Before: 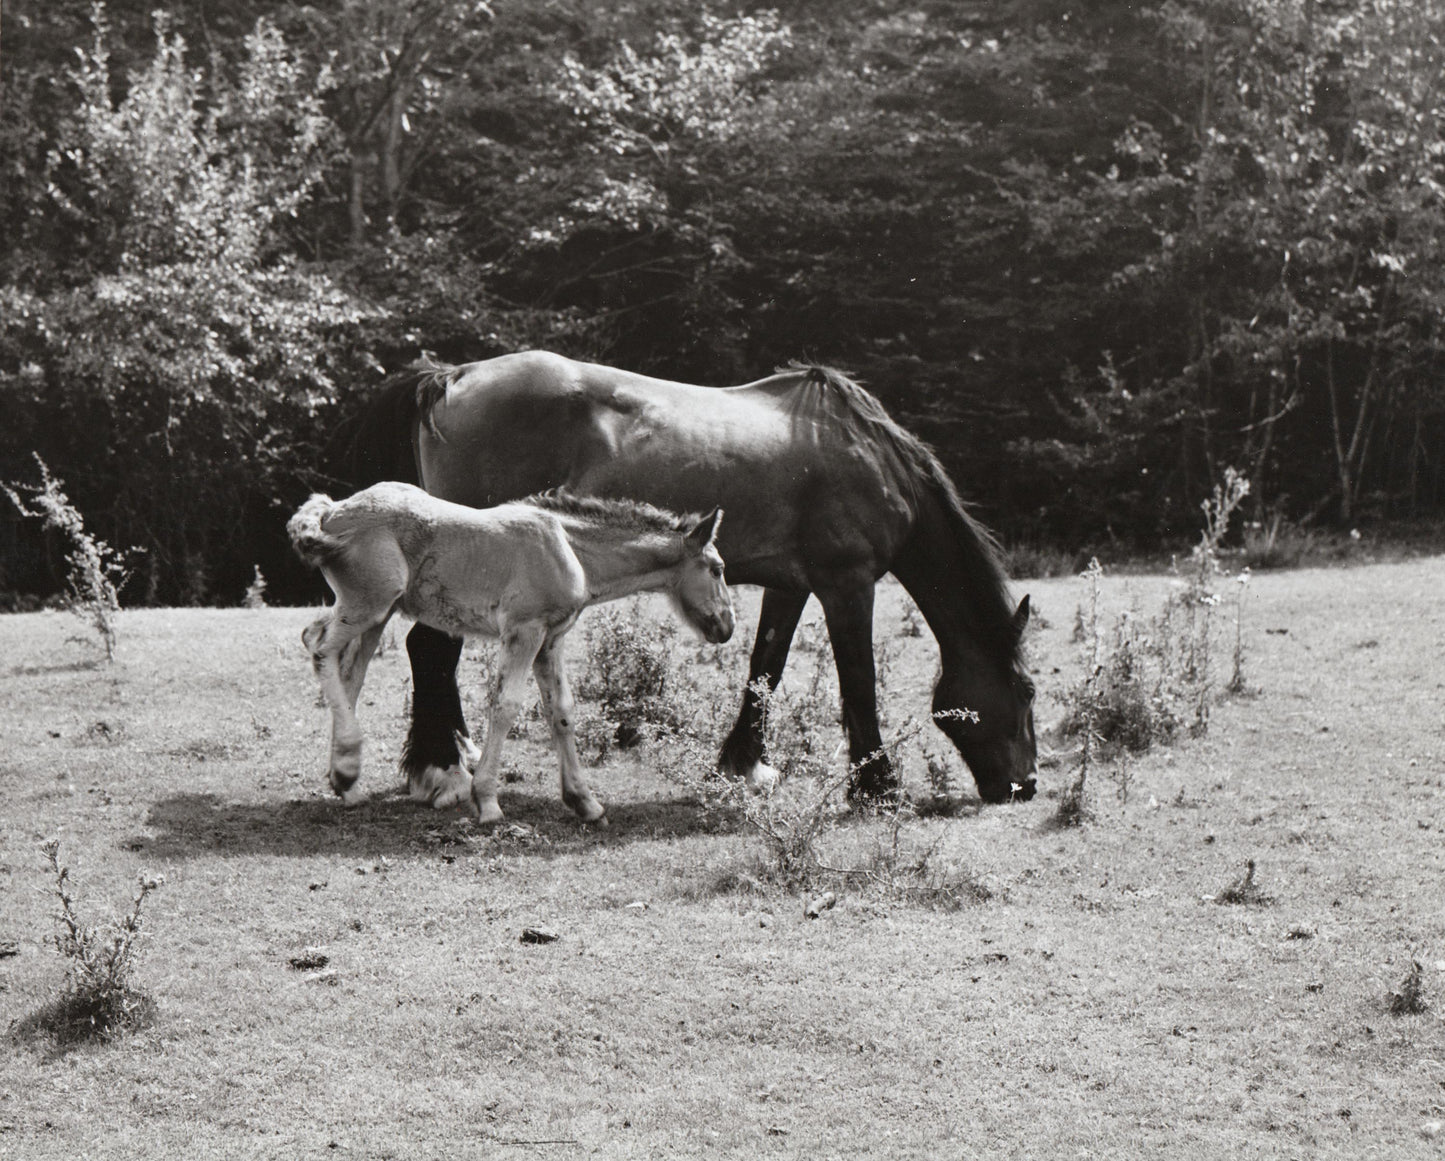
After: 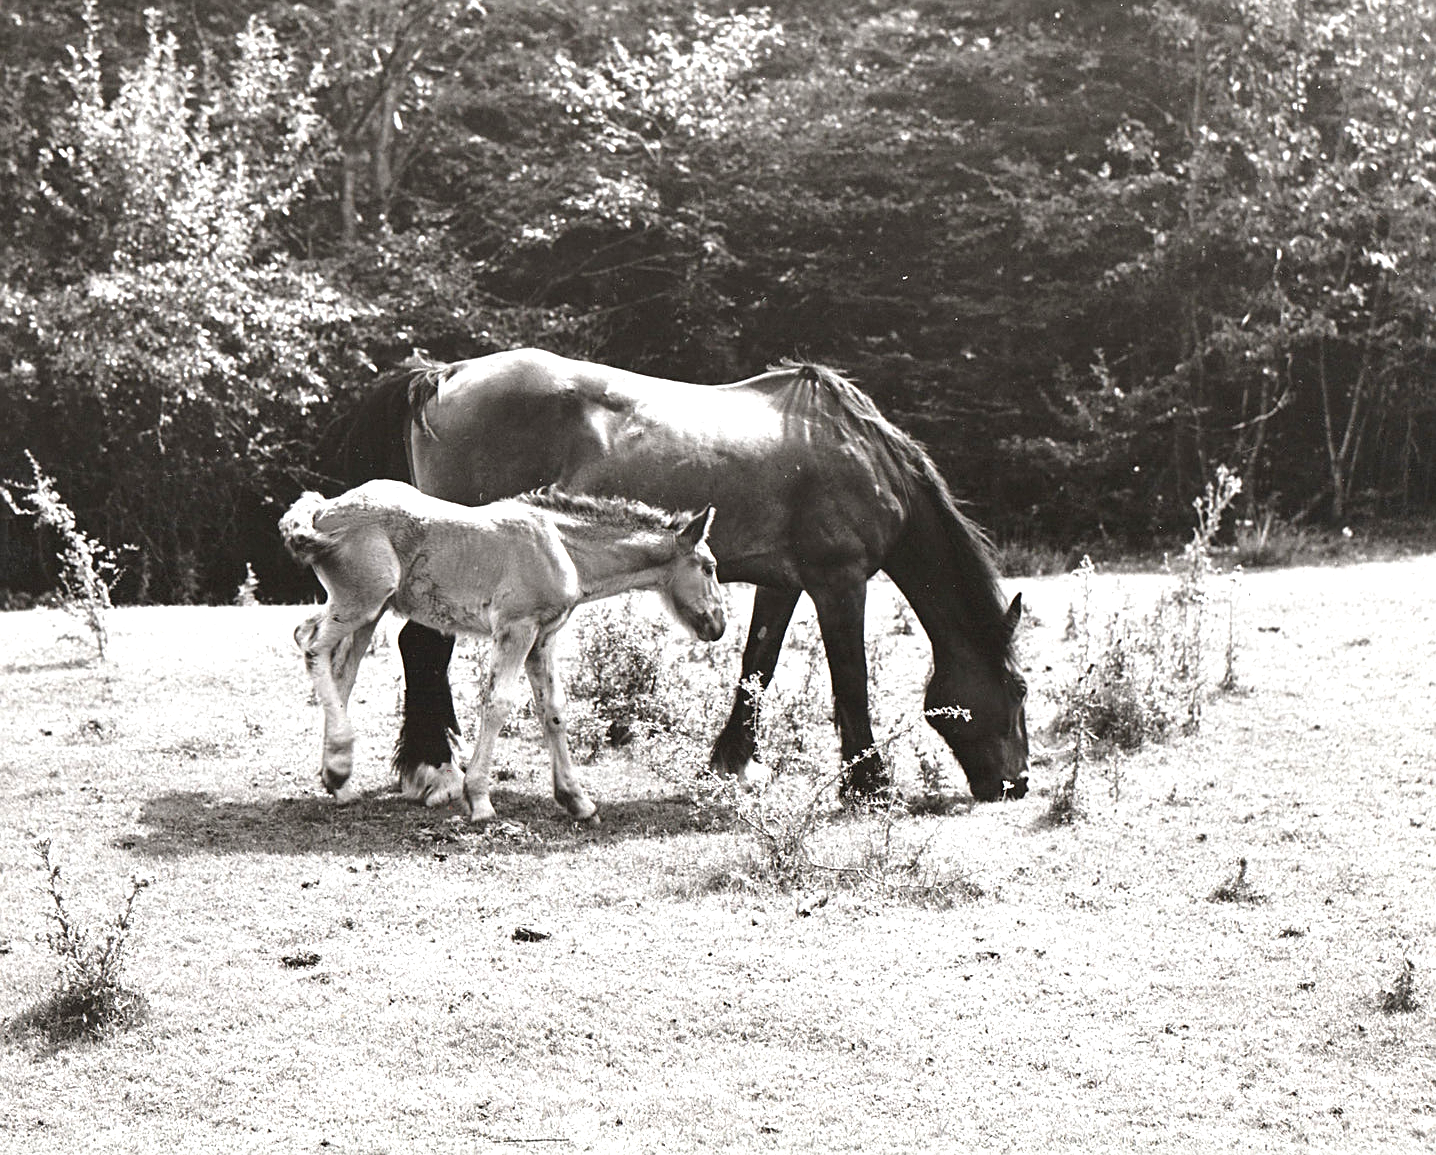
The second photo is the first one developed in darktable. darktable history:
sharpen: on, module defaults
crop and rotate: left 0.614%, top 0.209%, bottom 0.305%
exposure: exposure 1 EV, compensate highlight preservation false
